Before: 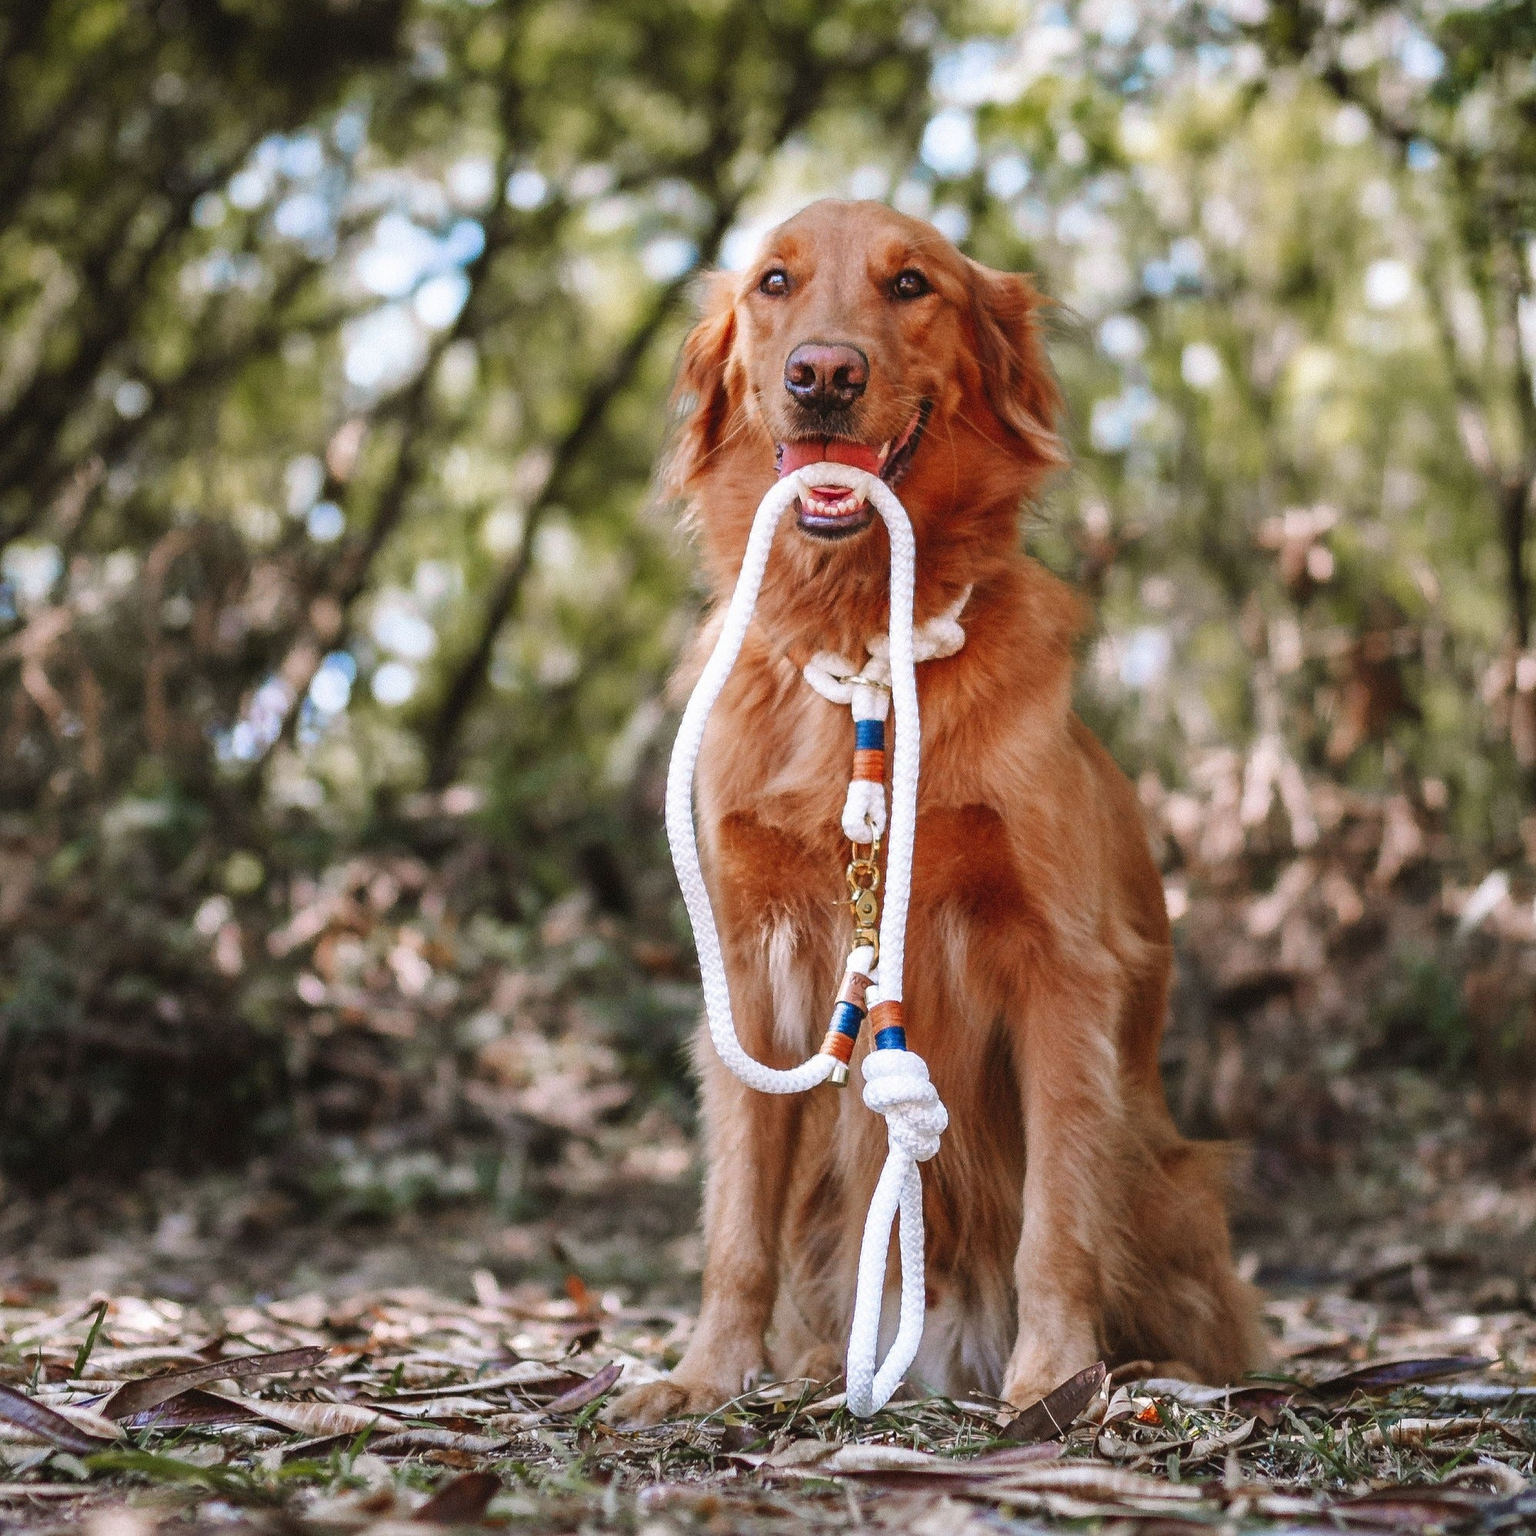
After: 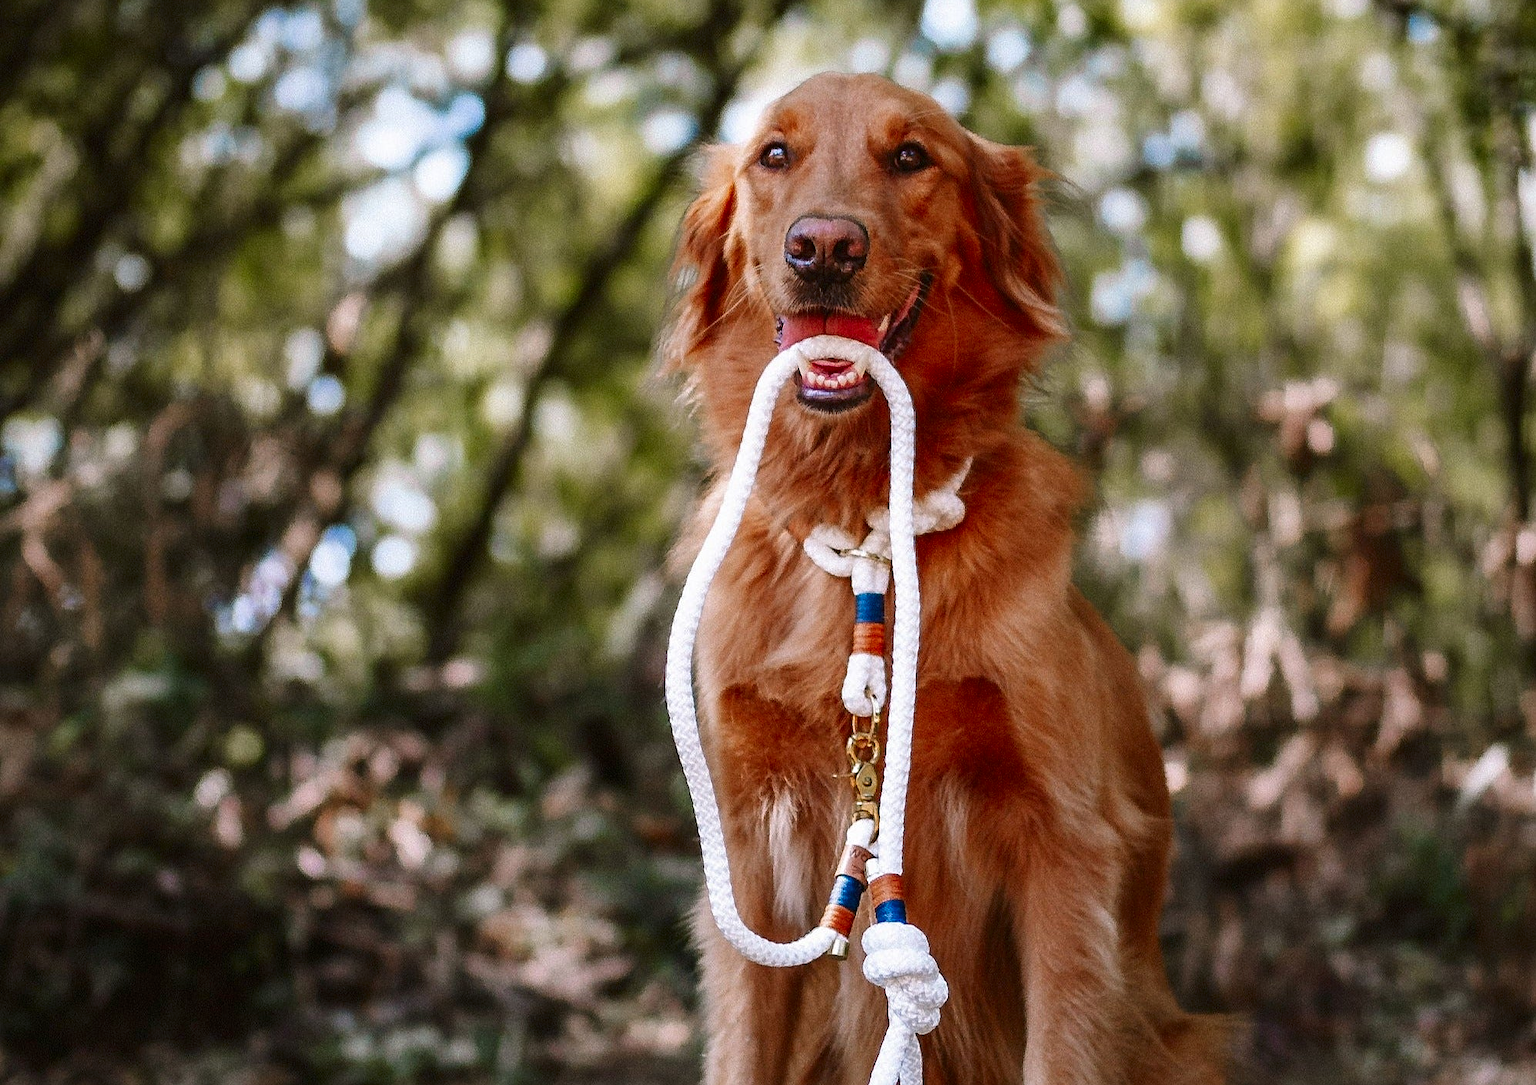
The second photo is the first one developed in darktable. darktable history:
contrast brightness saturation: contrast 0.07, brightness -0.13, saturation 0.06
crop and rotate: top 8.293%, bottom 20.996%
sharpen: amount 0.2
